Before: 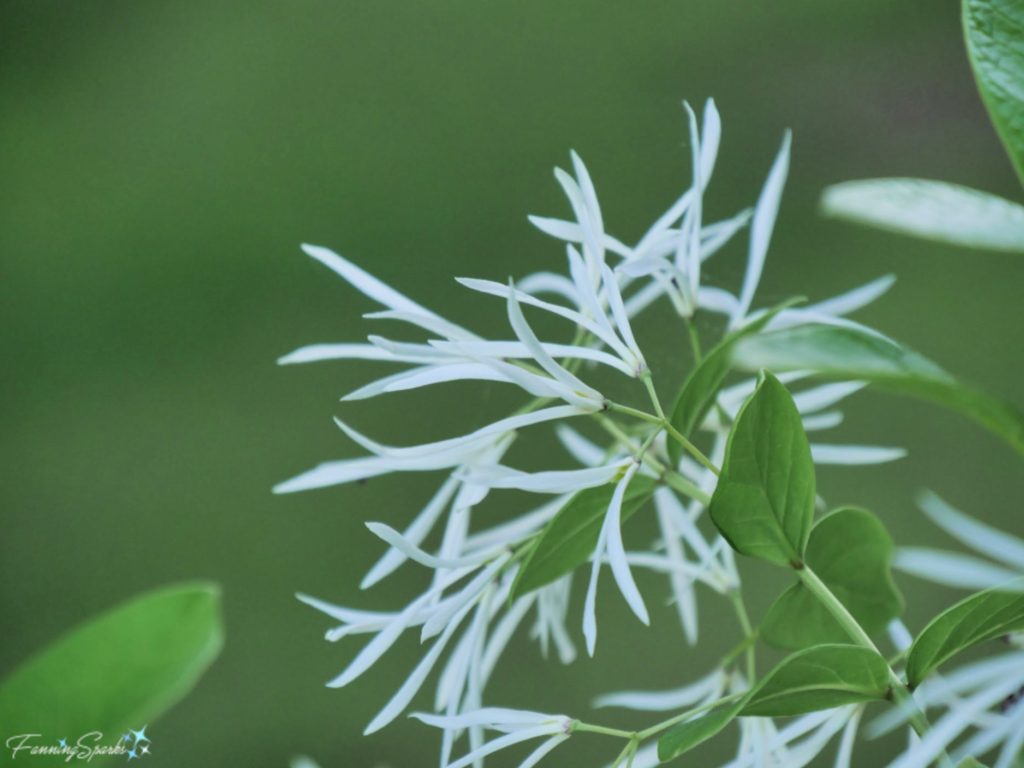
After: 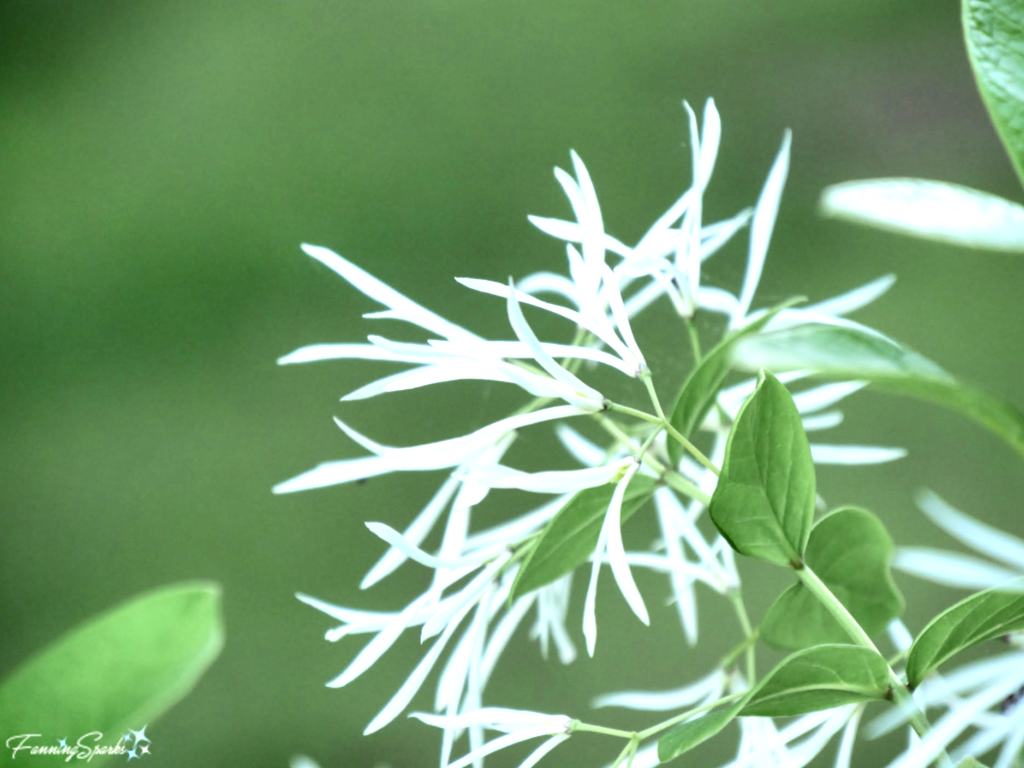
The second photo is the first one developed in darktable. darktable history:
tone equalizer: -8 EV -1.04 EV, -7 EV -1.04 EV, -6 EV -0.882 EV, -5 EV -0.582 EV, -3 EV 0.565 EV, -2 EV 0.875 EV, -1 EV 0.996 EV, +0 EV 1.07 EV
color balance rgb: perceptual saturation grading › global saturation 0.939%, perceptual saturation grading › highlights -19.77%, perceptual saturation grading › shadows 19.863%, global vibrance 16.004%, saturation formula JzAzBz (2021)
